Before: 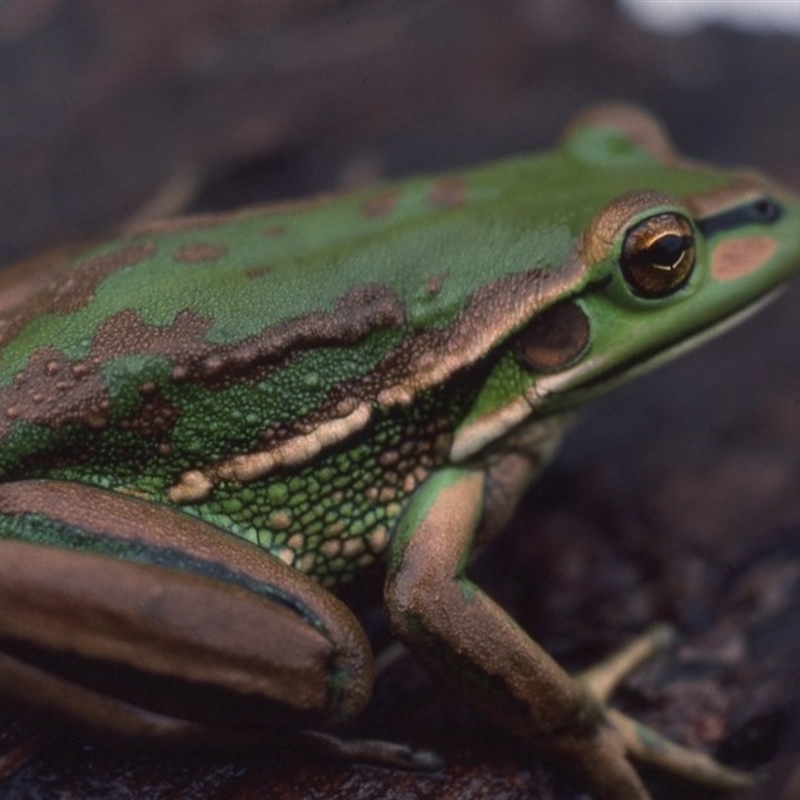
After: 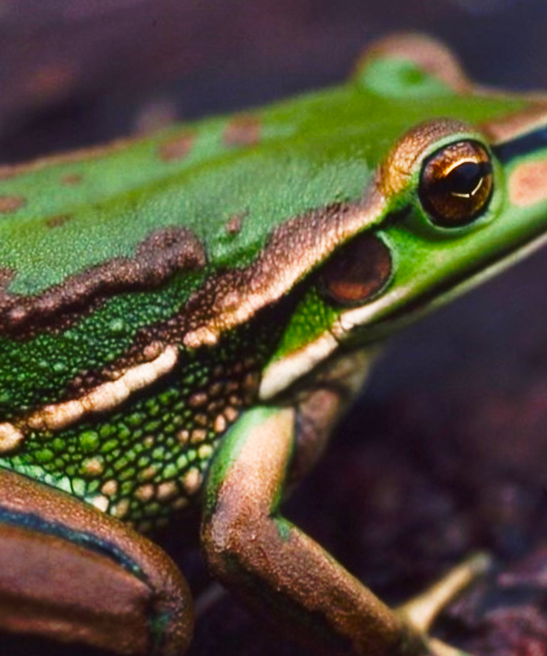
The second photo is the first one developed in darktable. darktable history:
crop and rotate: left 24.034%, top 2.838%, right 6.406%, bottom 6.299%
color balance rgb: perceptual saturation grading › highlights -29.58%, perceptual saturation grading › mid-tones 29.47%, perceptual saturation grading › shadows 59.73%, perceptual brilliance grading › global brilliance -17.79%, perceptual brilliance grading › highlights 28.73%, global vibrance 15.44%
rotate and perspective: rotation -3°, crop left 0.031, crop right 0.968, crop top 0.07, crop bottom 0.93
tone curve: curves: ch0 [(0, 0) (0.003, 0.003) (0.011, 0.013) (0.025, 0.028) (0.044, 0.05) (0.069, 0.078) (0.1, 0.113) (0.136, 0.153) (0.177, 0.2) (0.224, 0.271) (0.277, 0.374) (0.335, 0.47) (0.399, 0.574) (0.468, 0.688) (0.543, 0.79) (0.623, 0.859) (0.709, 0.919) (0.801, 0.957) (0.898, 0.978) (1, 1)], preserve colors none
